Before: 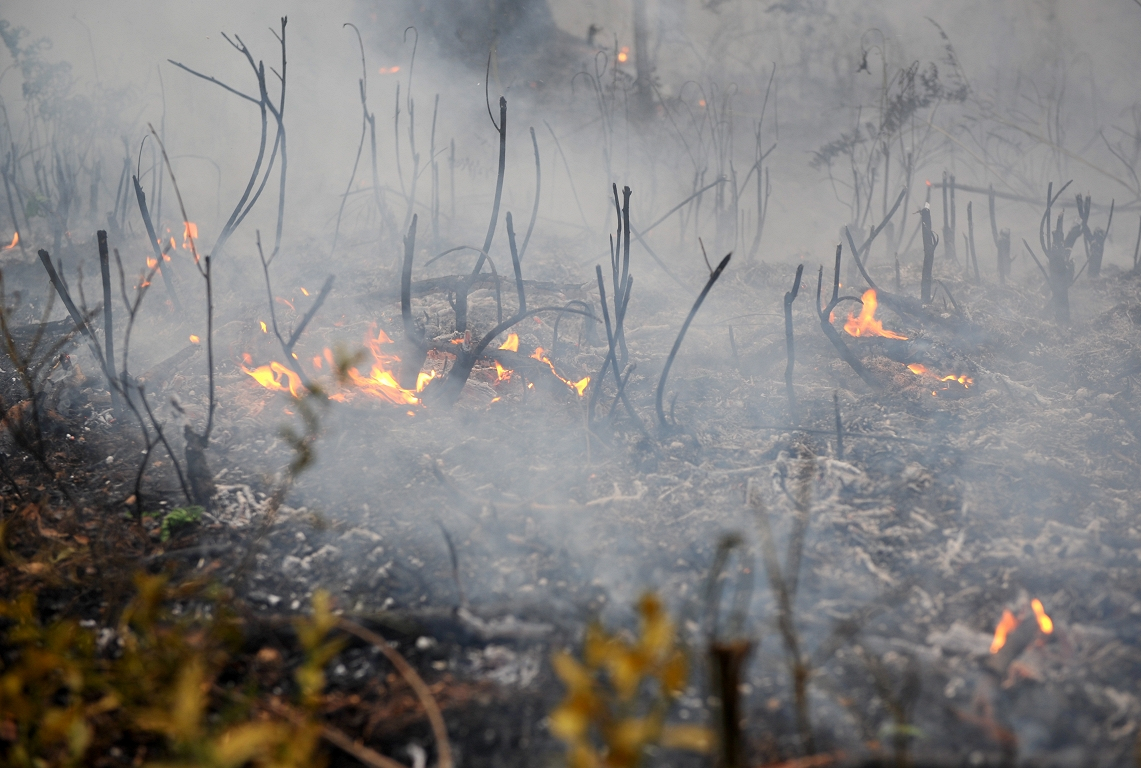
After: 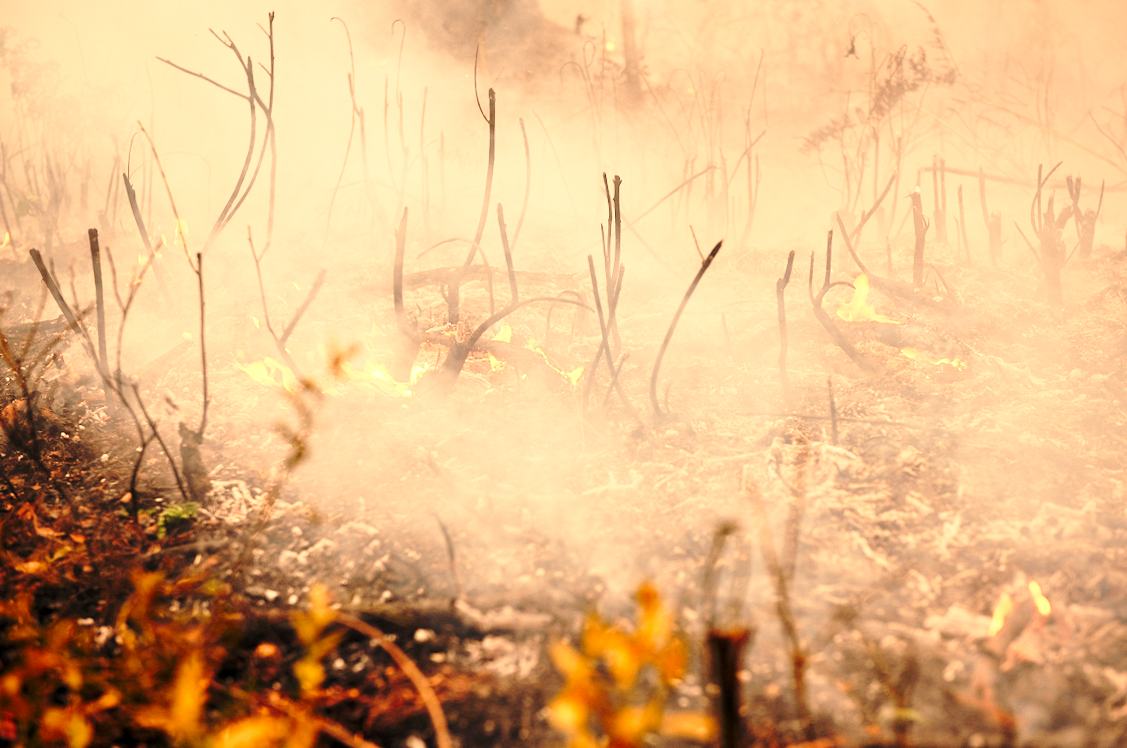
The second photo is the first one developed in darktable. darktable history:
white balance: red 1.467, blue 0.684
exposure: exposure 0.236 EV, compensate highlight preservation false
base curve: curves: ch0 [(0, 0) (0.032, 0.037) (0.105, 0.228) (0.435, 0.76) (0.856, 0.983) (1, 1)], preserve colors none
rotate and perspective: rotation -1°, crop left 0.011, crop right 0.989, crop top 0.025, crop bottom 0.975
